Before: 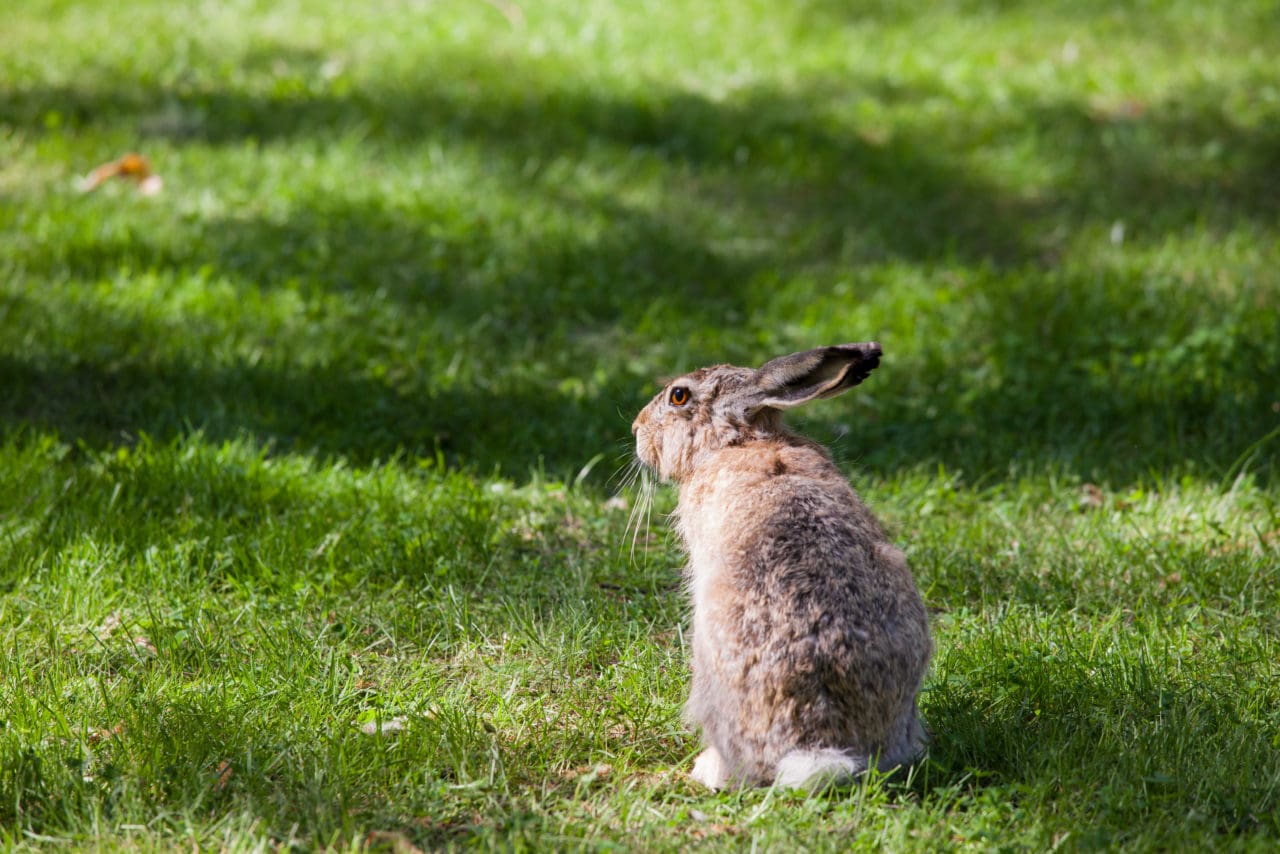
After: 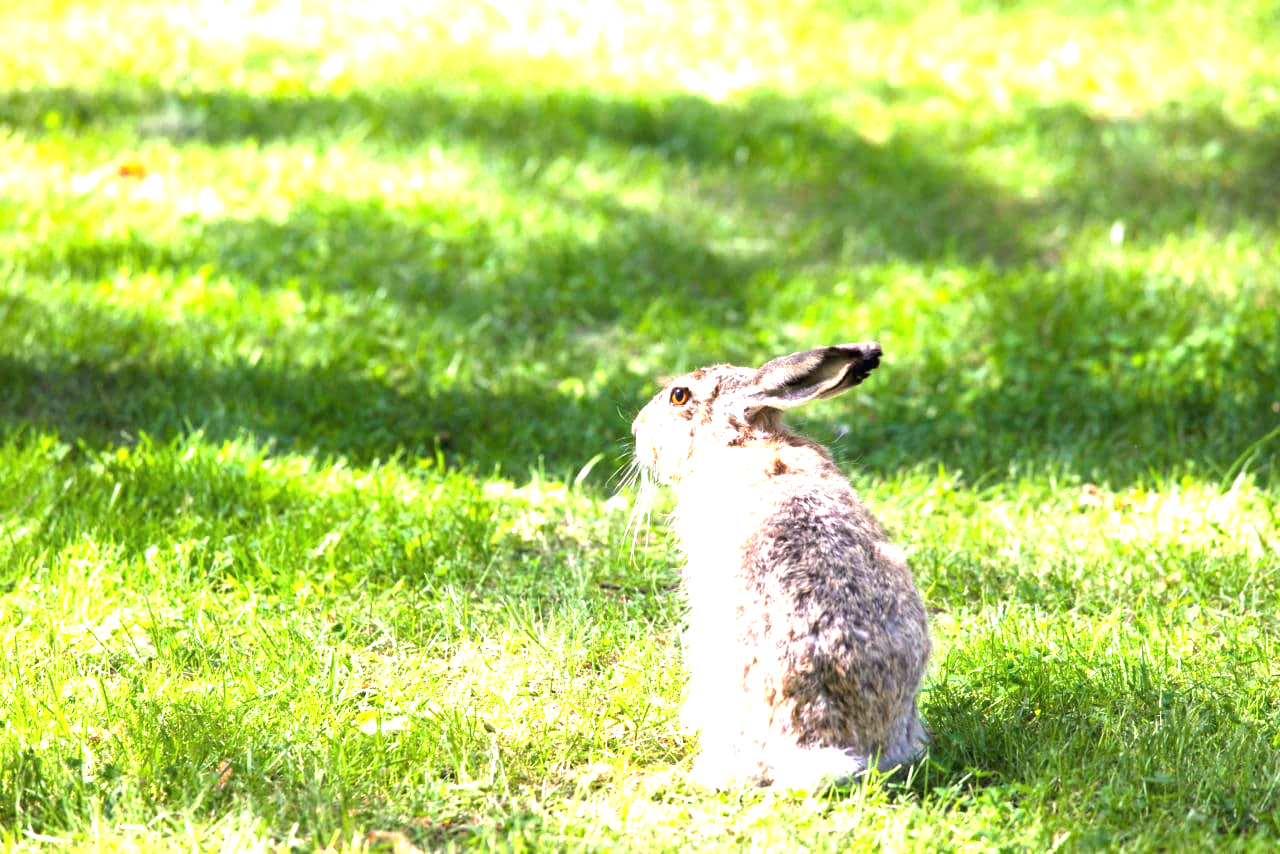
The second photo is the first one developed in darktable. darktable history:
exposure: black level correction 0, exposure 2.146 EV, compensate exposure bias true, compensate highlight preservation false
